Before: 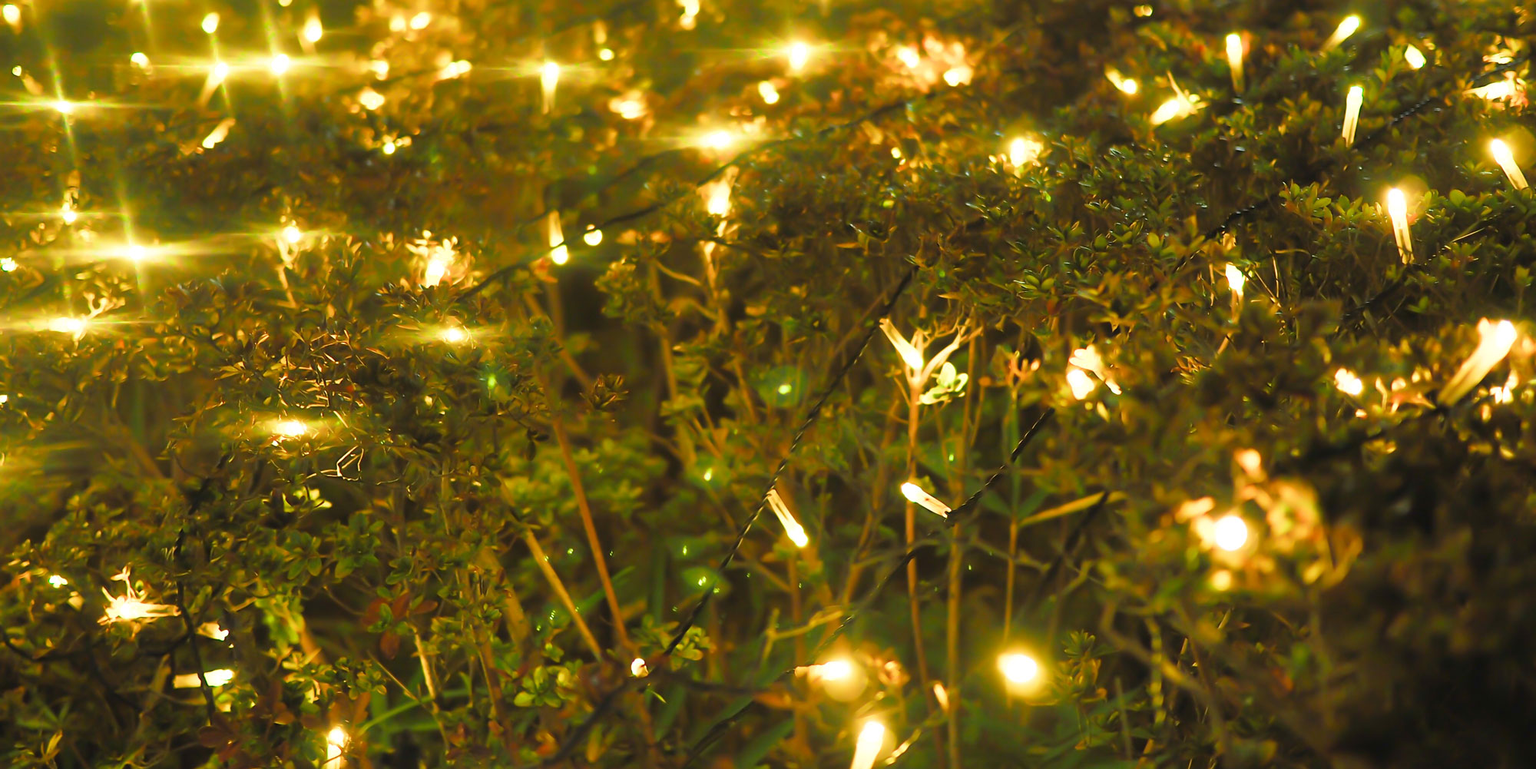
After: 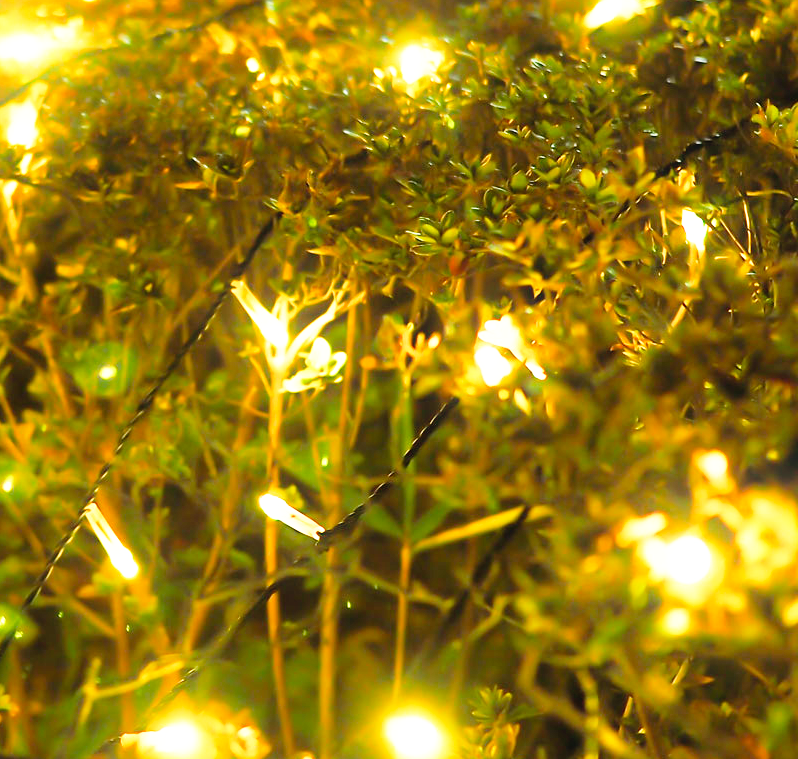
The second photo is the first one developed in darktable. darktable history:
bloom: size 9%, threshold 100%, strength 7%
base curve: curves: ch0 [(0, 0) (0.012, 0.01) (0.073, 0.168) (0.31, 0.711) (0.645, 0.957) (1, 1)], preserve colors none
crop: left 45.721%, top 13.393%, right 14.118%, bottom 10.01%
